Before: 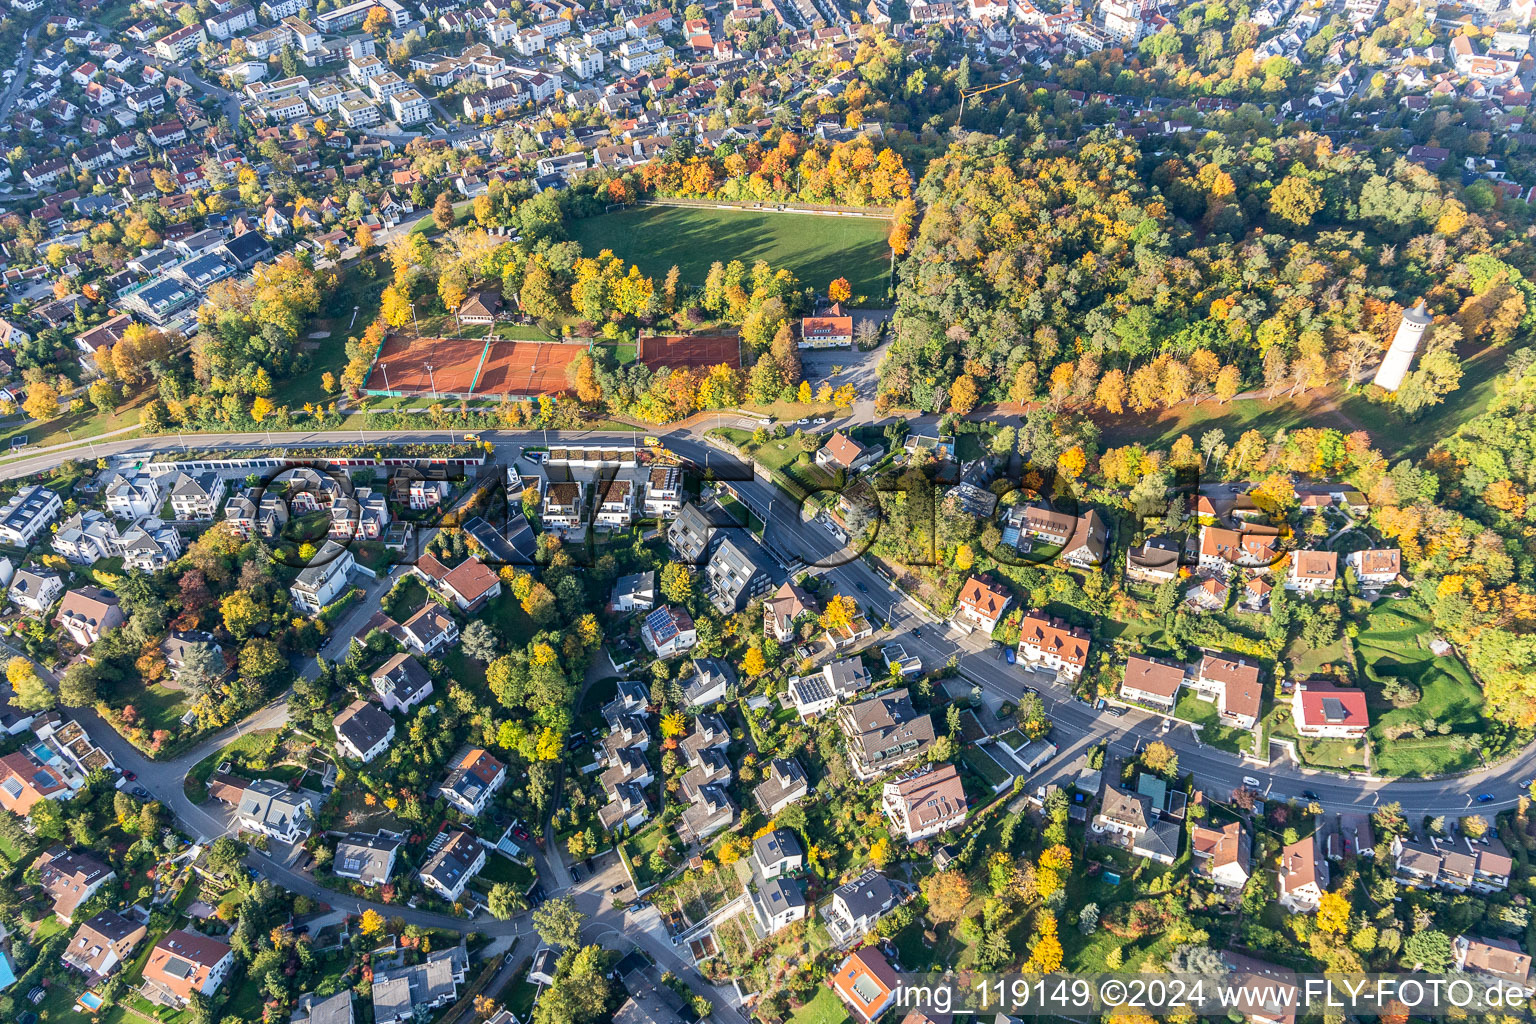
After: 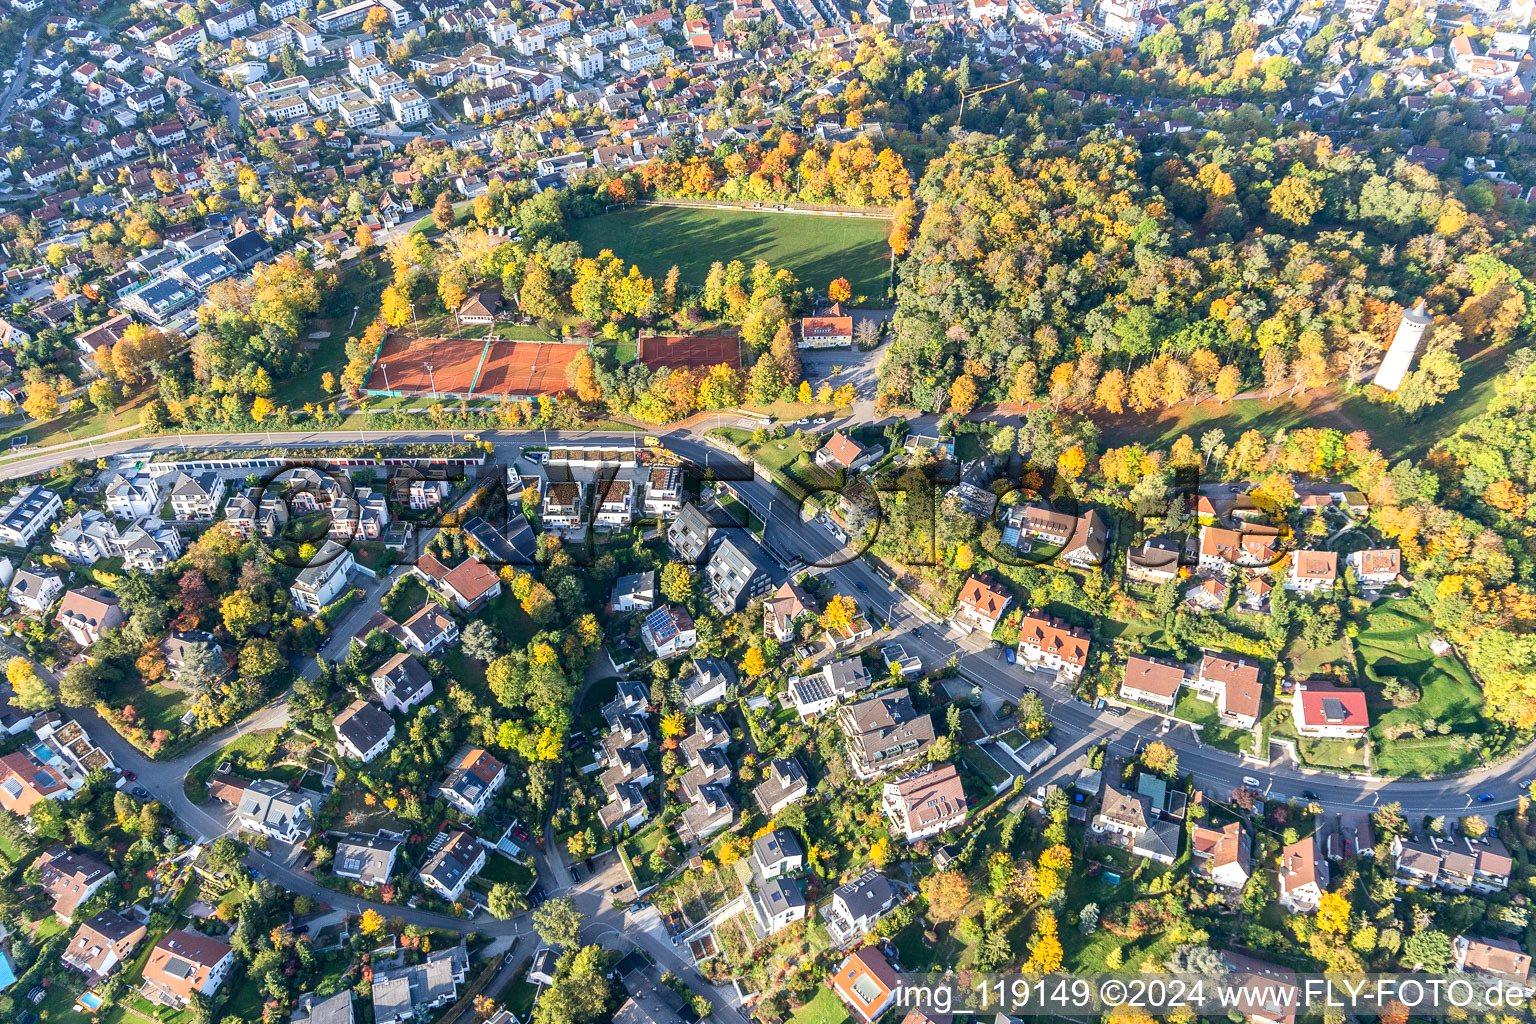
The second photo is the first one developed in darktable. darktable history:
exposure: exposure 0.196 EV, compensate highlight preservation false
